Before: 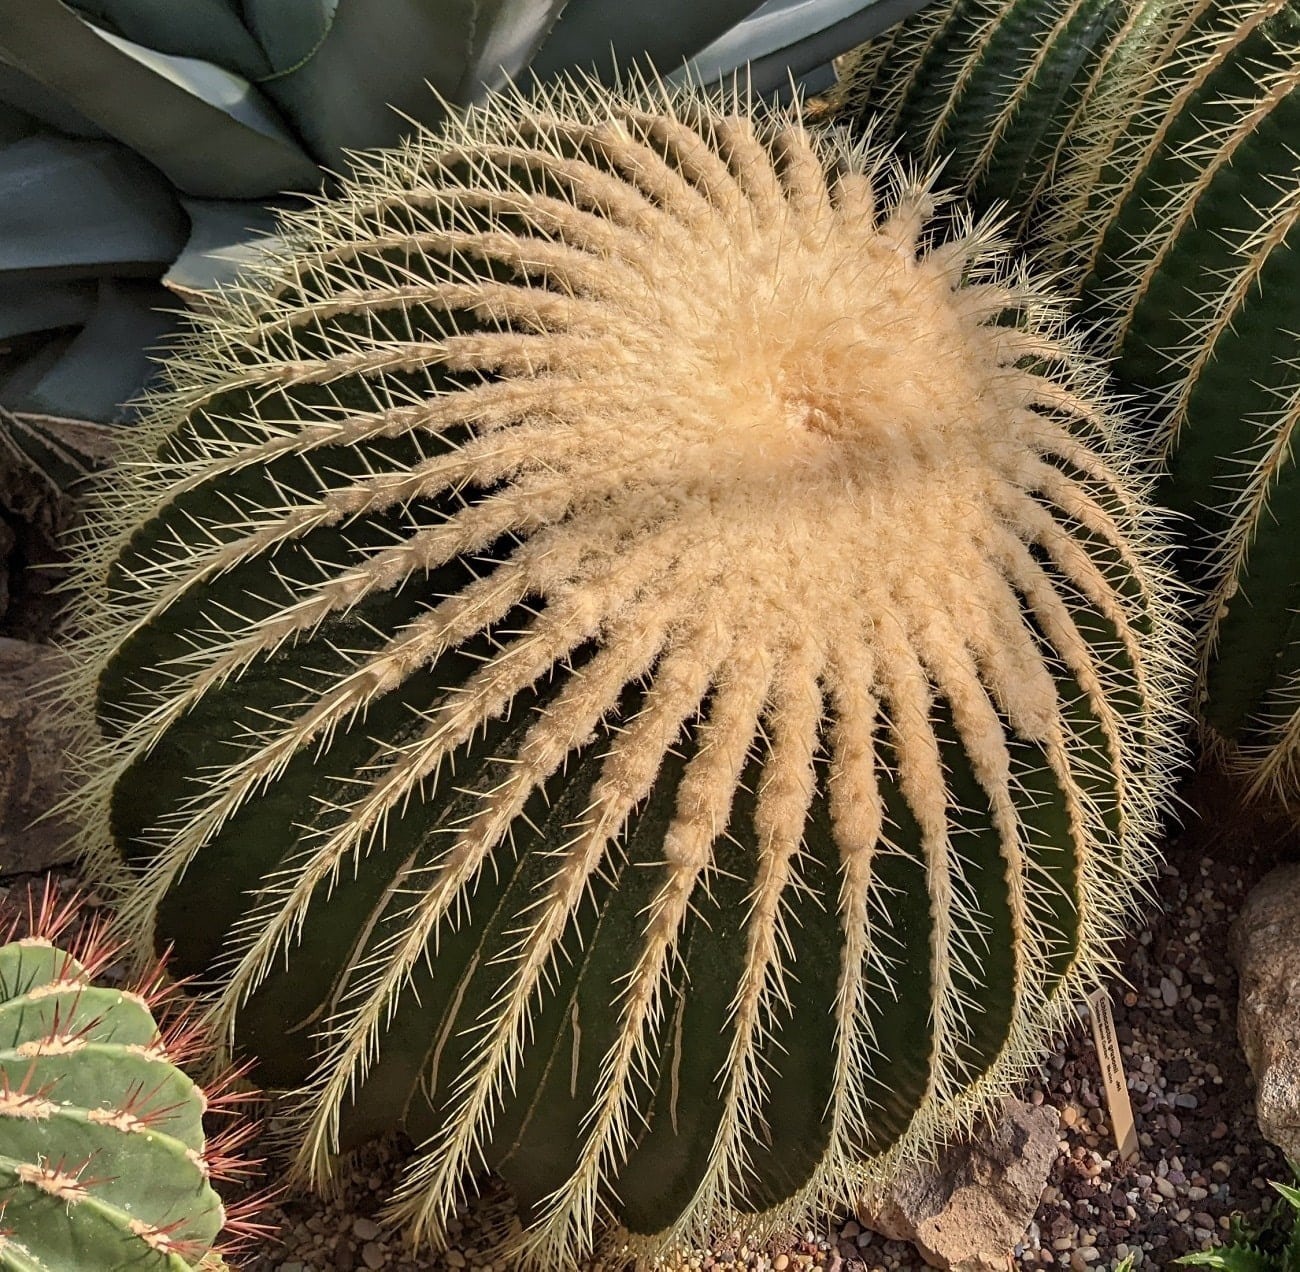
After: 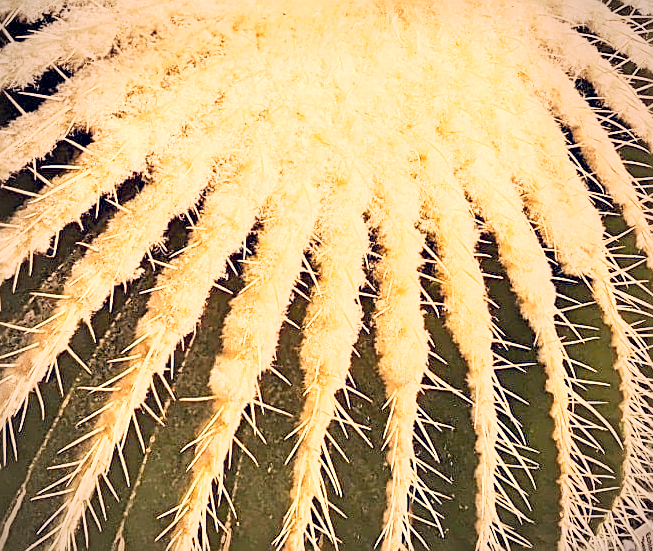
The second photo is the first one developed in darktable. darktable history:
sharpen: on, module defaults
color correction: highlights a* 19.87, highlights b* 26.74, shadows a* 3.46, shadows b* -17.3, saturation 0.763
crop: left 34.966%, top 36.577%, right 14.779%, bottom 20.034%
vignetting: fall-off radius 61.08%
base curve: curves: ch0 [(0, 0) (0.088, 0.125) (0.176, 0.251) (0.354, 0.501) (0.613, 0.749) (1, 0.877)], preserve colors none
exposure: black level correction 0.001, exposure 1.653 EV, compensate highlight preservation false
color balance rgb: shadows lift › chroma 3.541%, shadows lift › hue 89.16°, perceptual saturation grading › global saturation 24.893%, contrast -10.543%
